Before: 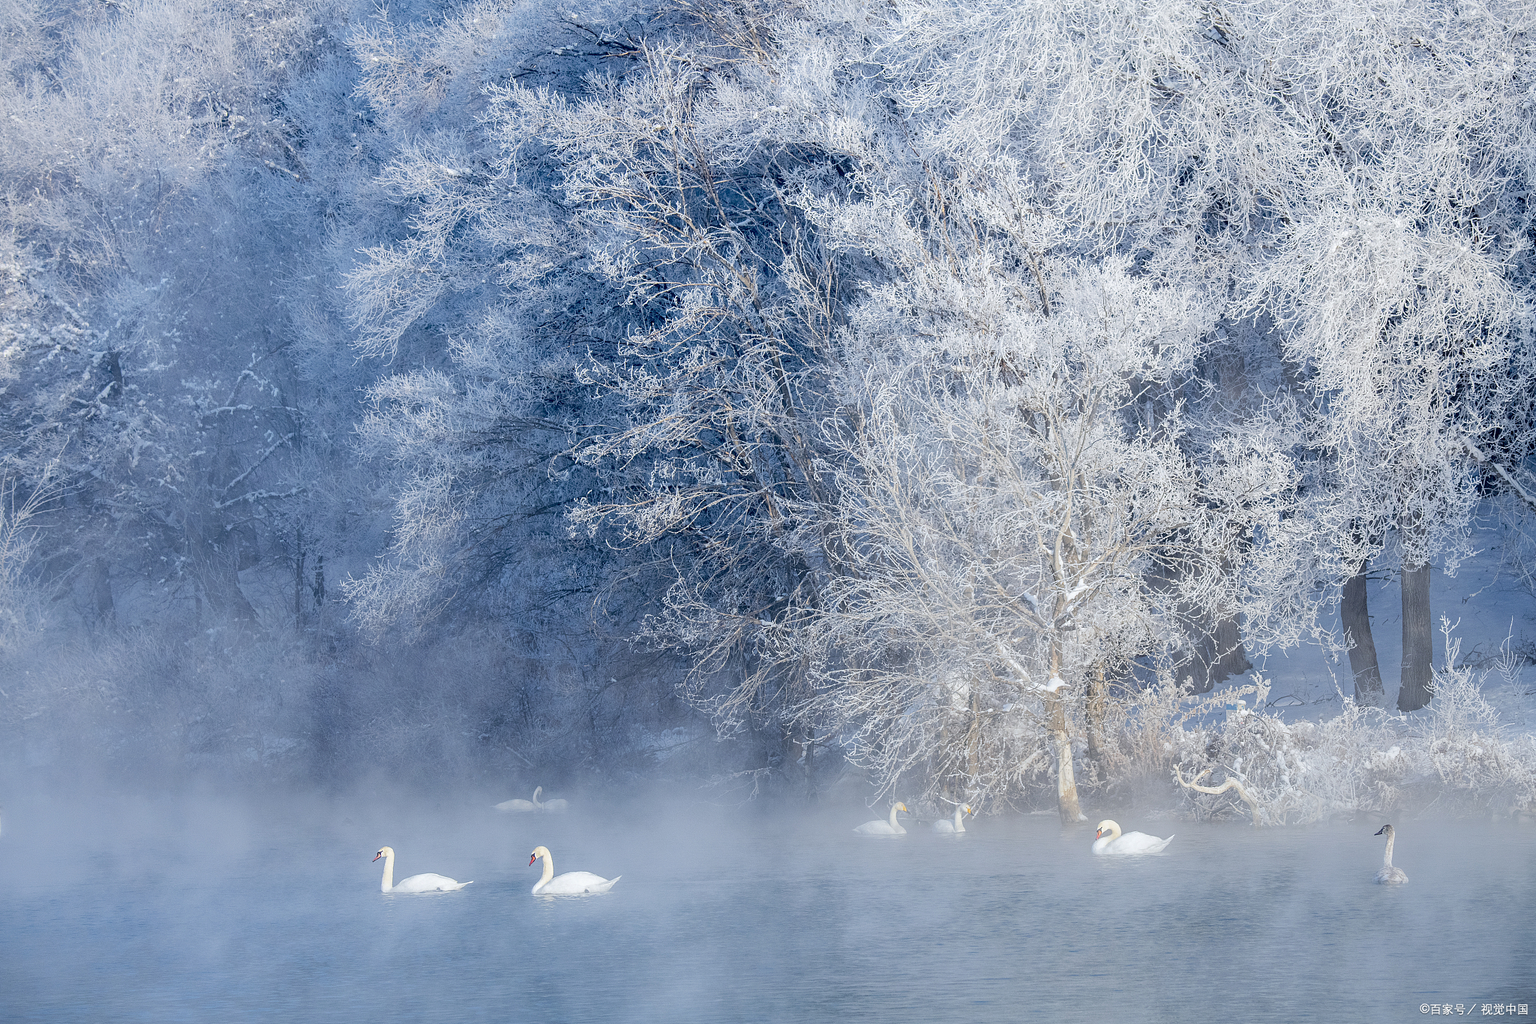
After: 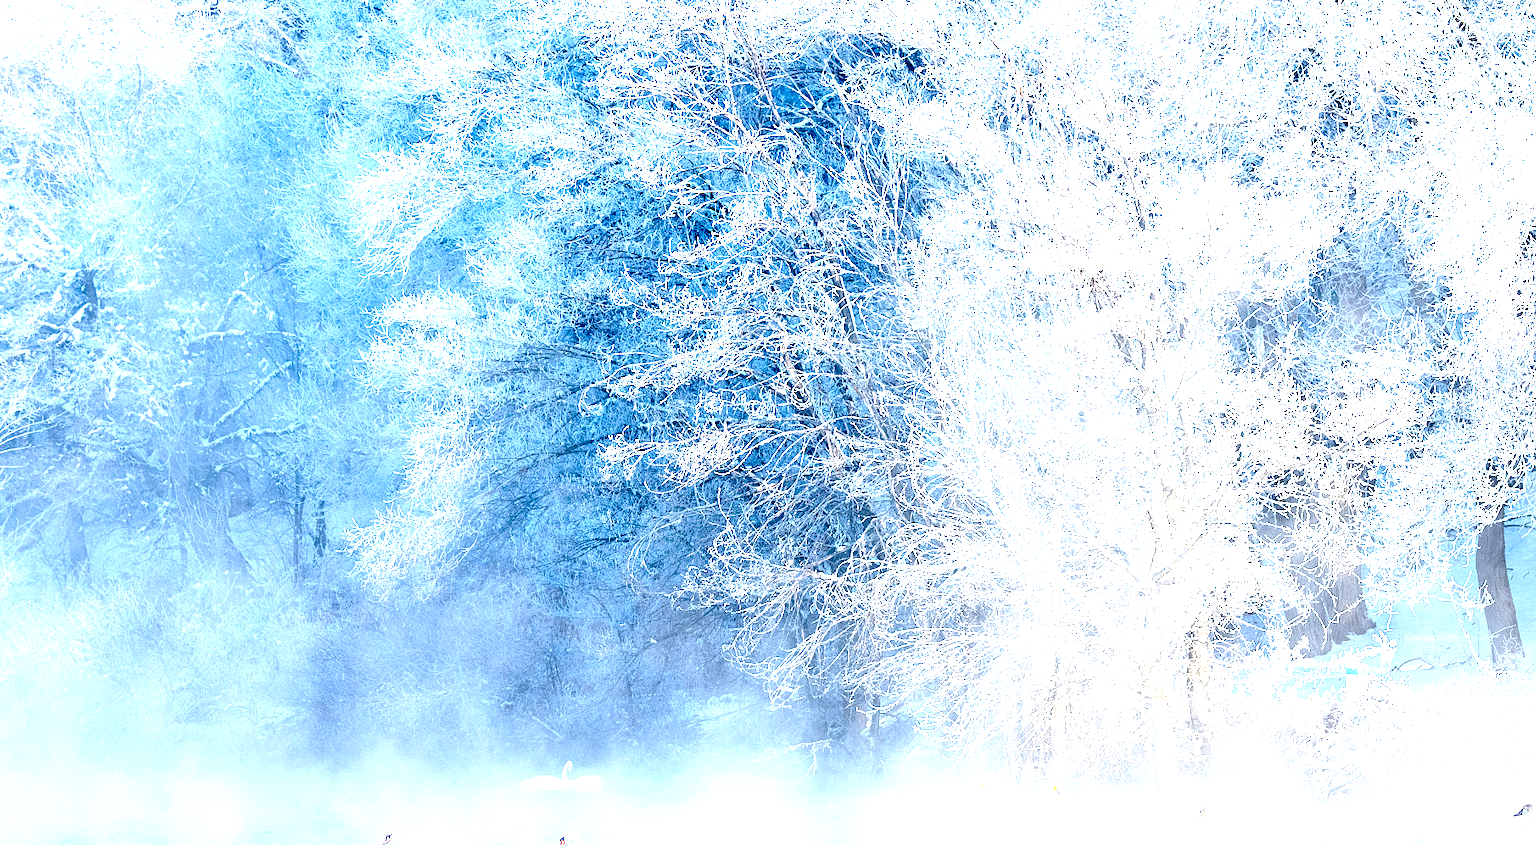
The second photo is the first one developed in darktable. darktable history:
crop and rotate: left 2.35%, top 11.073%, right 9.221%, bottom 15.848%
exposure: black level correction 0, exposure 1.902 EV, compensate highlight preservation false
